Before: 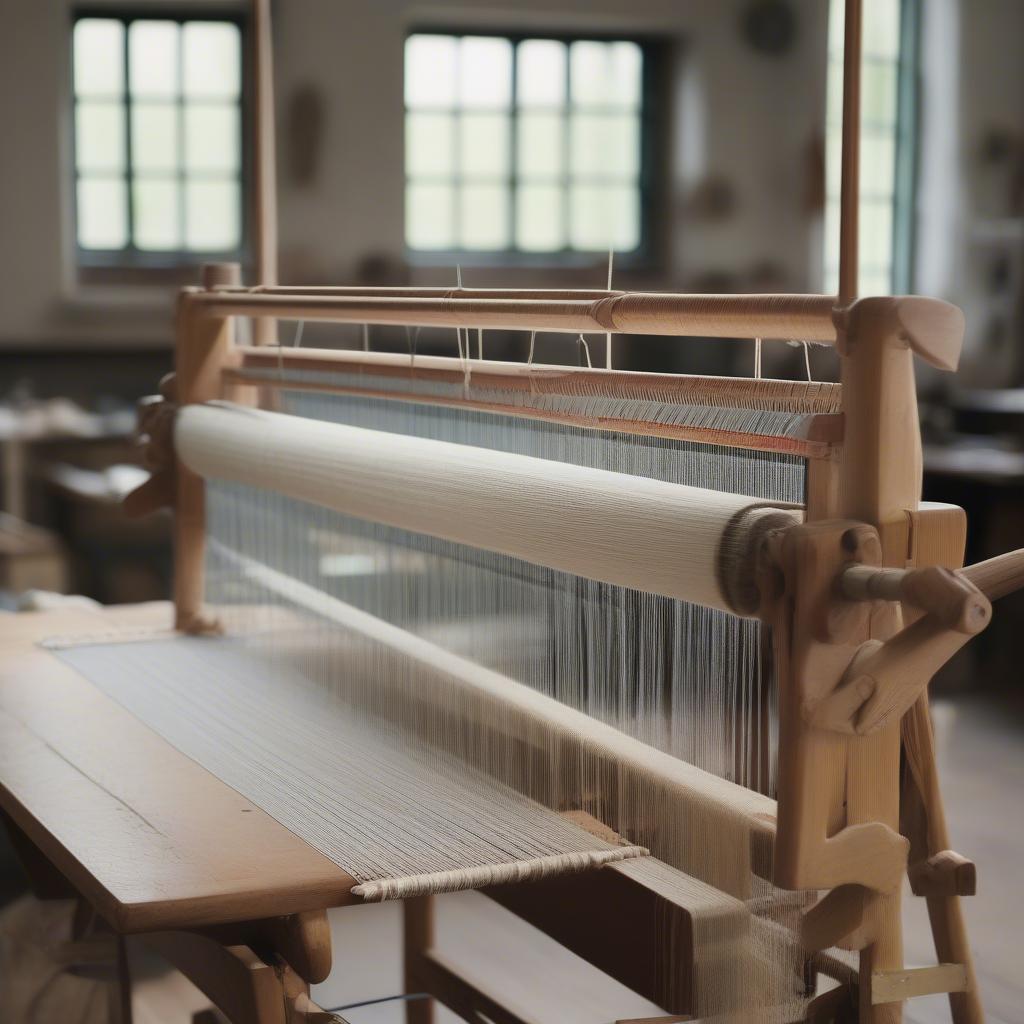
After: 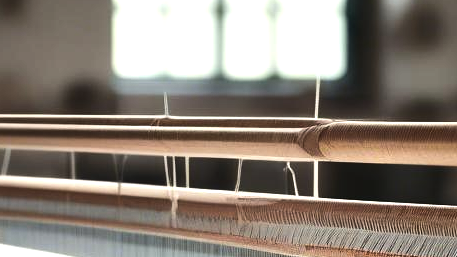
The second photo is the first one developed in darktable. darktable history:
crop: left 28.64%, top 16.832%, right 26.637%, bottom 58.055%
tone equalizer: -8 EV -1.08 EV, -7 EV -1.01 EV, -6 EV -0.867 EV, -5 EV -0.578 EV, -3 EV 0.578 EV, -2 EV 0.867 EV, -1 EV 1.01 EV, +0 EV 1.08 EV, edges refinement/feathering 500, mask exposure compensation -1.57 EV, preserve details no
